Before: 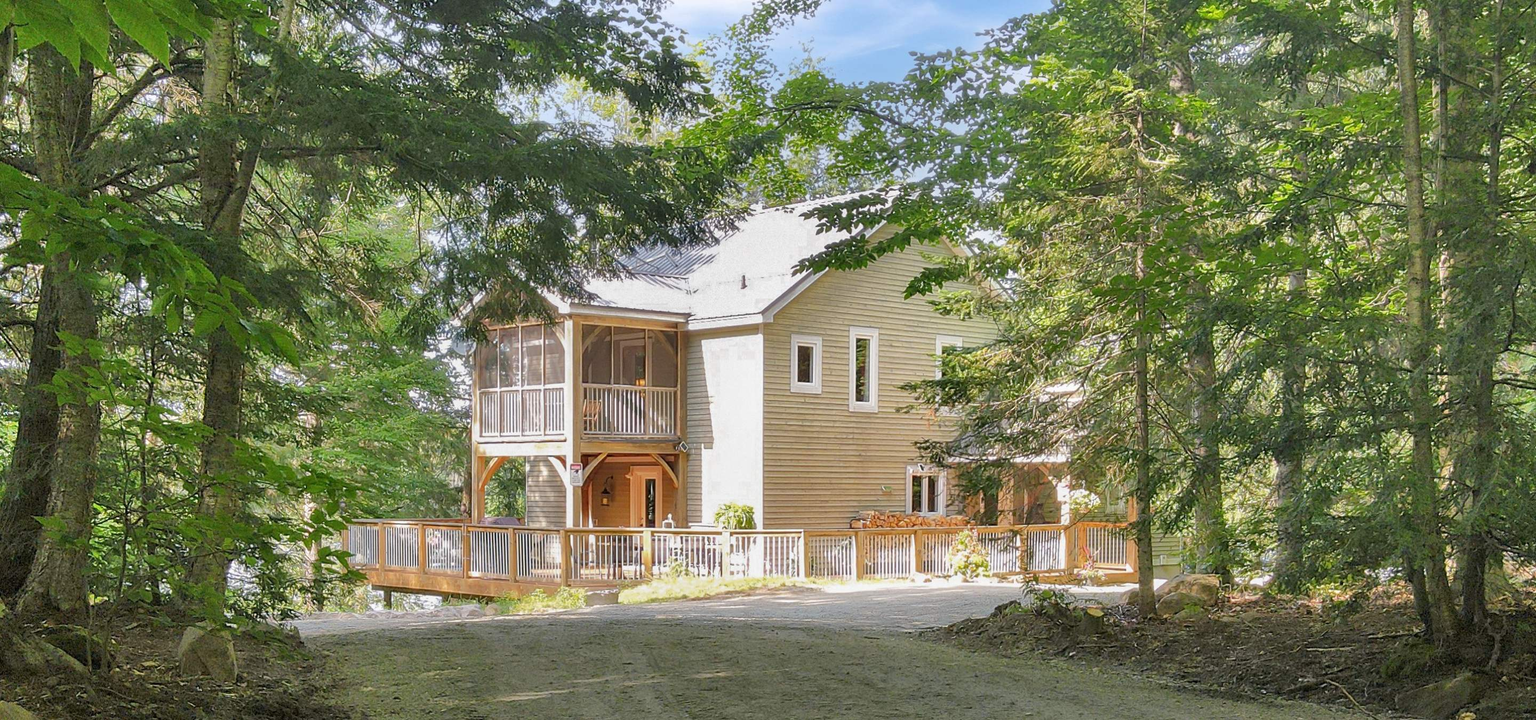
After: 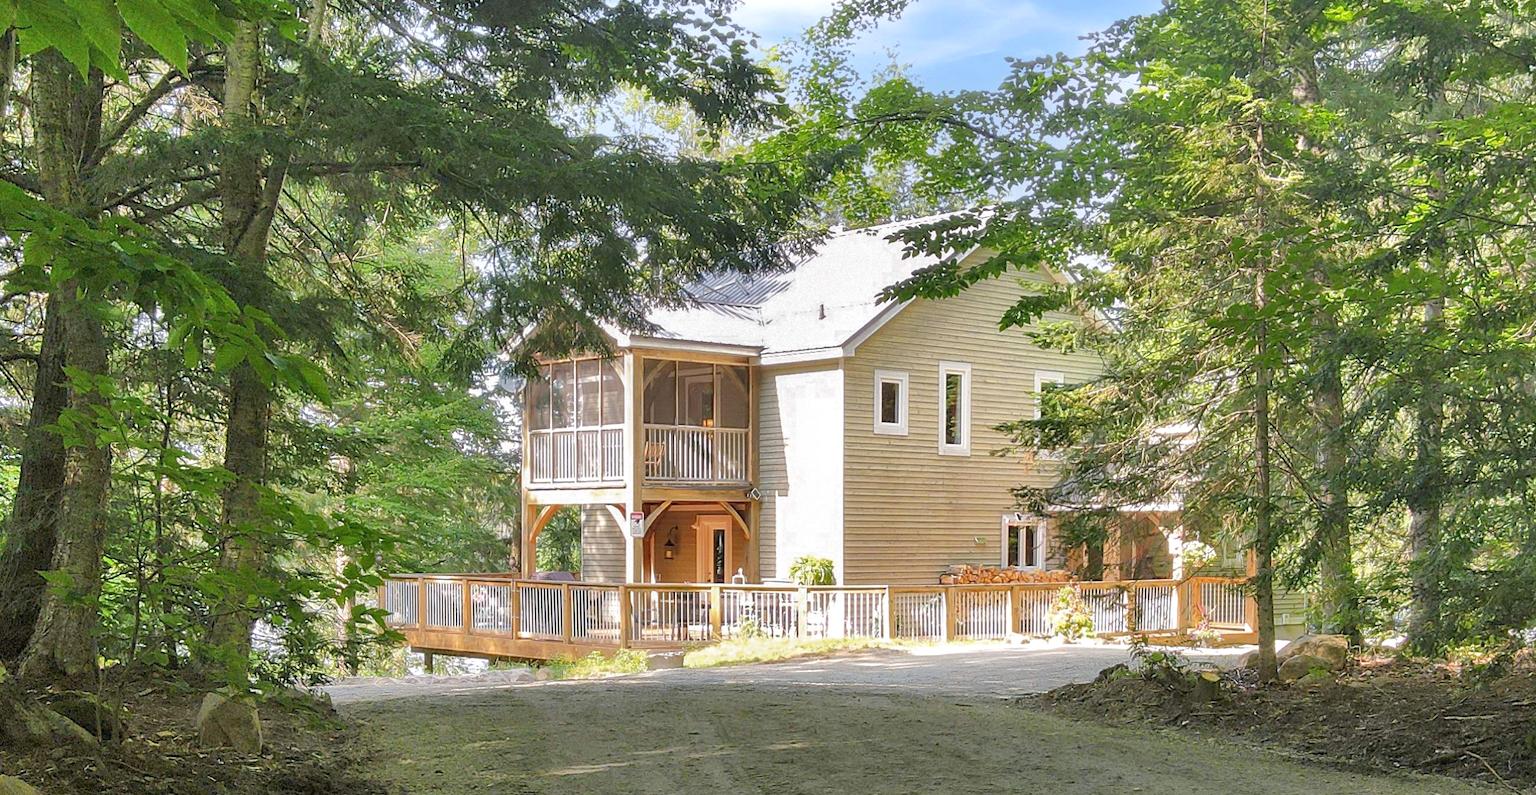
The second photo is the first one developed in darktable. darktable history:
crop: right 9.492%, bottom 0.022%
exposure: exposure 0.203 EV, compensate highlight preservation false
